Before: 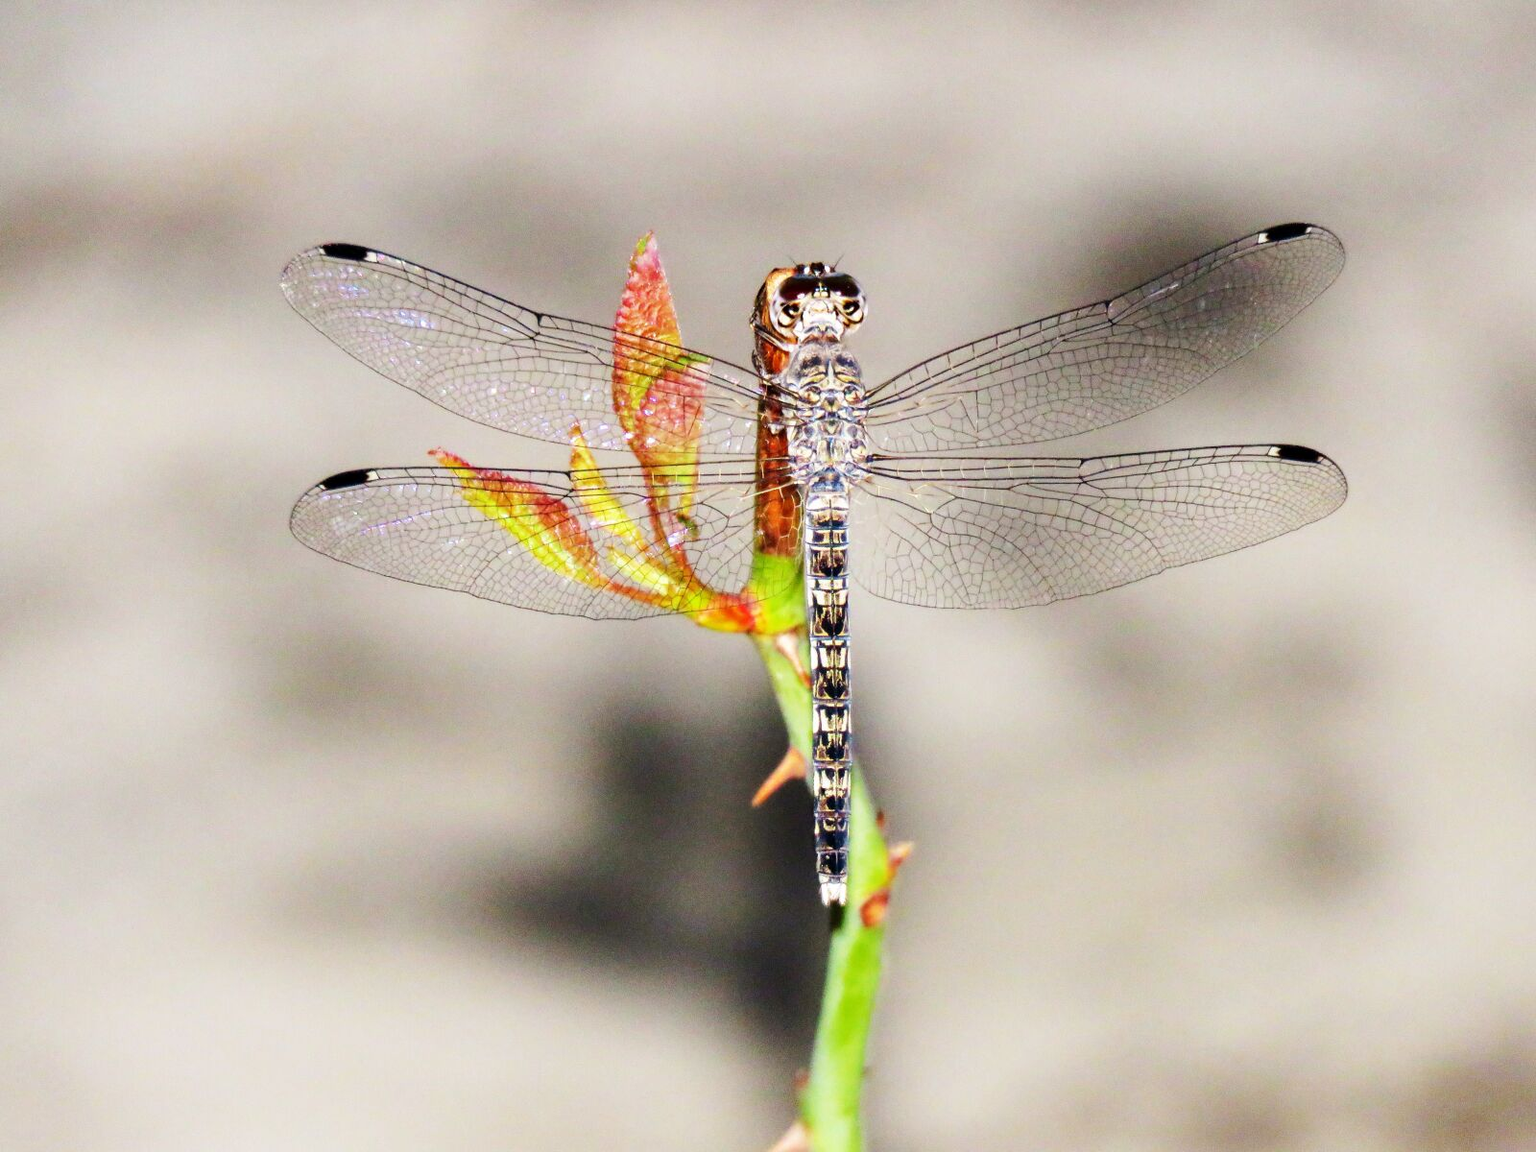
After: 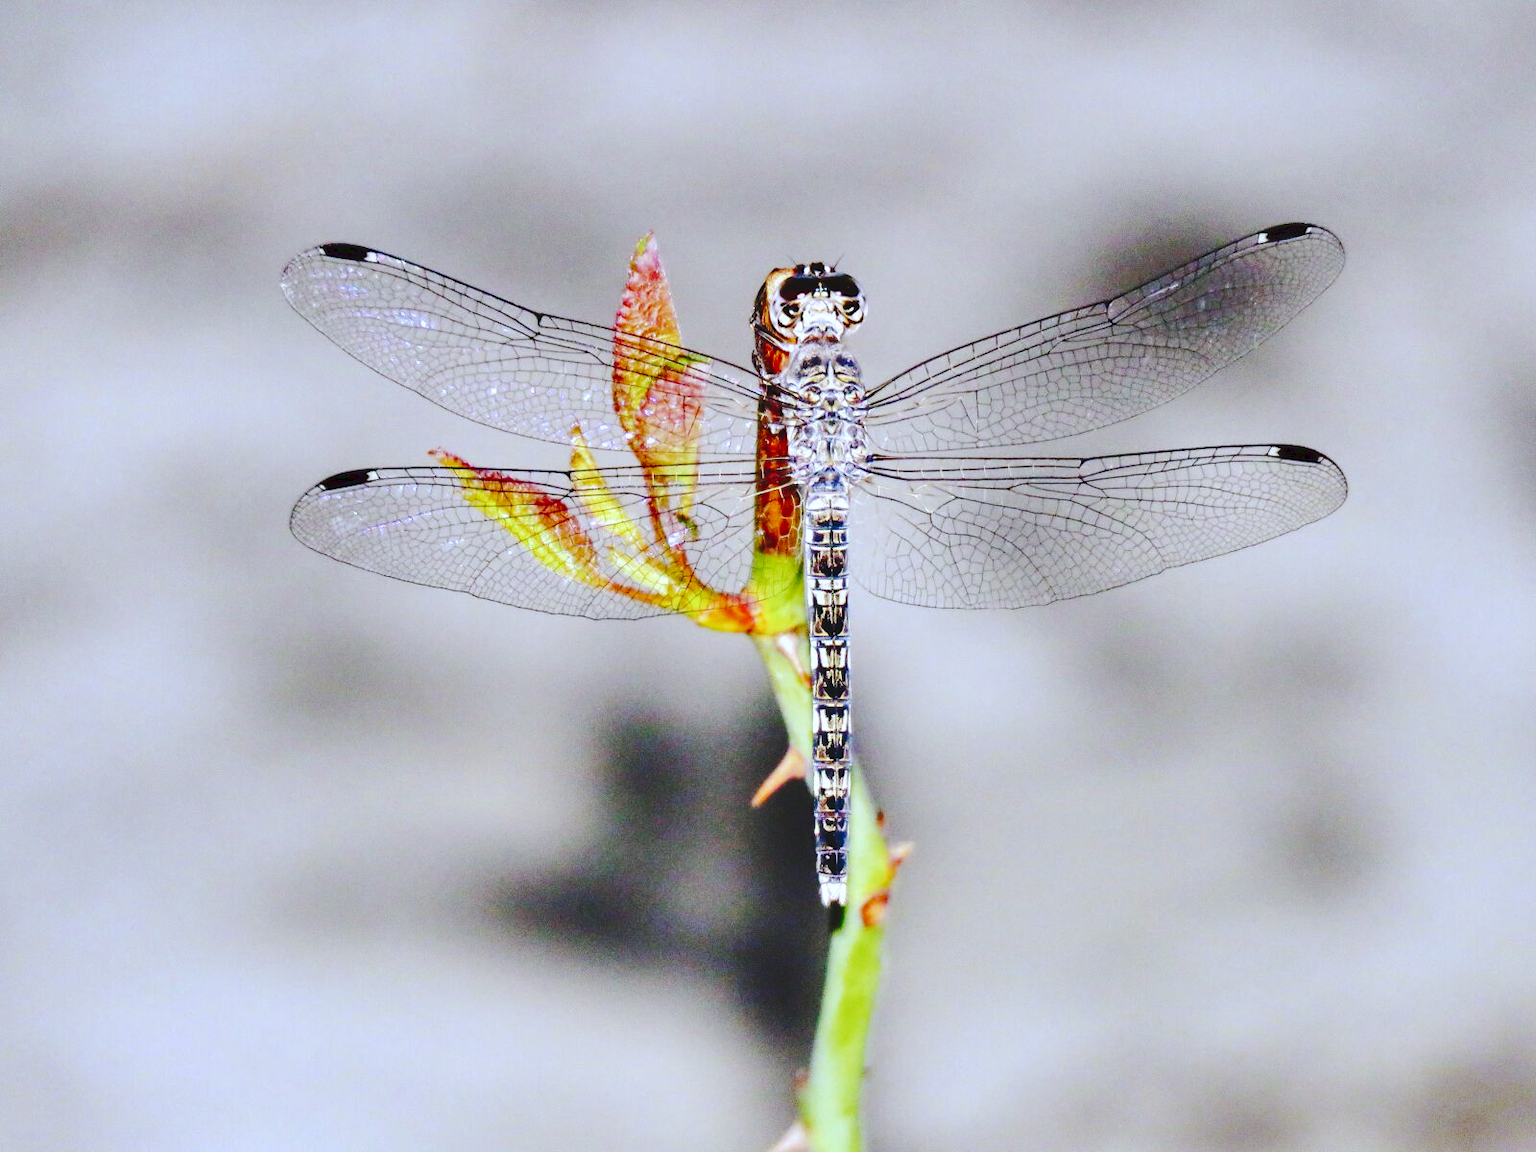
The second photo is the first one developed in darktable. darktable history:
tone curve: curves: ch0 [(0, 0) (0.003, 0.096) (0.011, 0.097) (0.025, 0.096) (0.044, 0.099) (0.069, 0.109) (0.1, 0.129) (0.136, 0.149) (0.177, 0.176) (0.224, 0.22) (0.277, 0.288) (0.335, 0.385) (0.399, 0.49) (0.468, 0.581) (0.543, 0.661) (0.623, 0.729) (0.709, 0.79) (0.801, 0.849) (0.898, 0.912) (1, 1)], preserve colors none
shadows and highlights: soften with gaussian
white balance: red 0.948, green 1.02, blue 1.176
